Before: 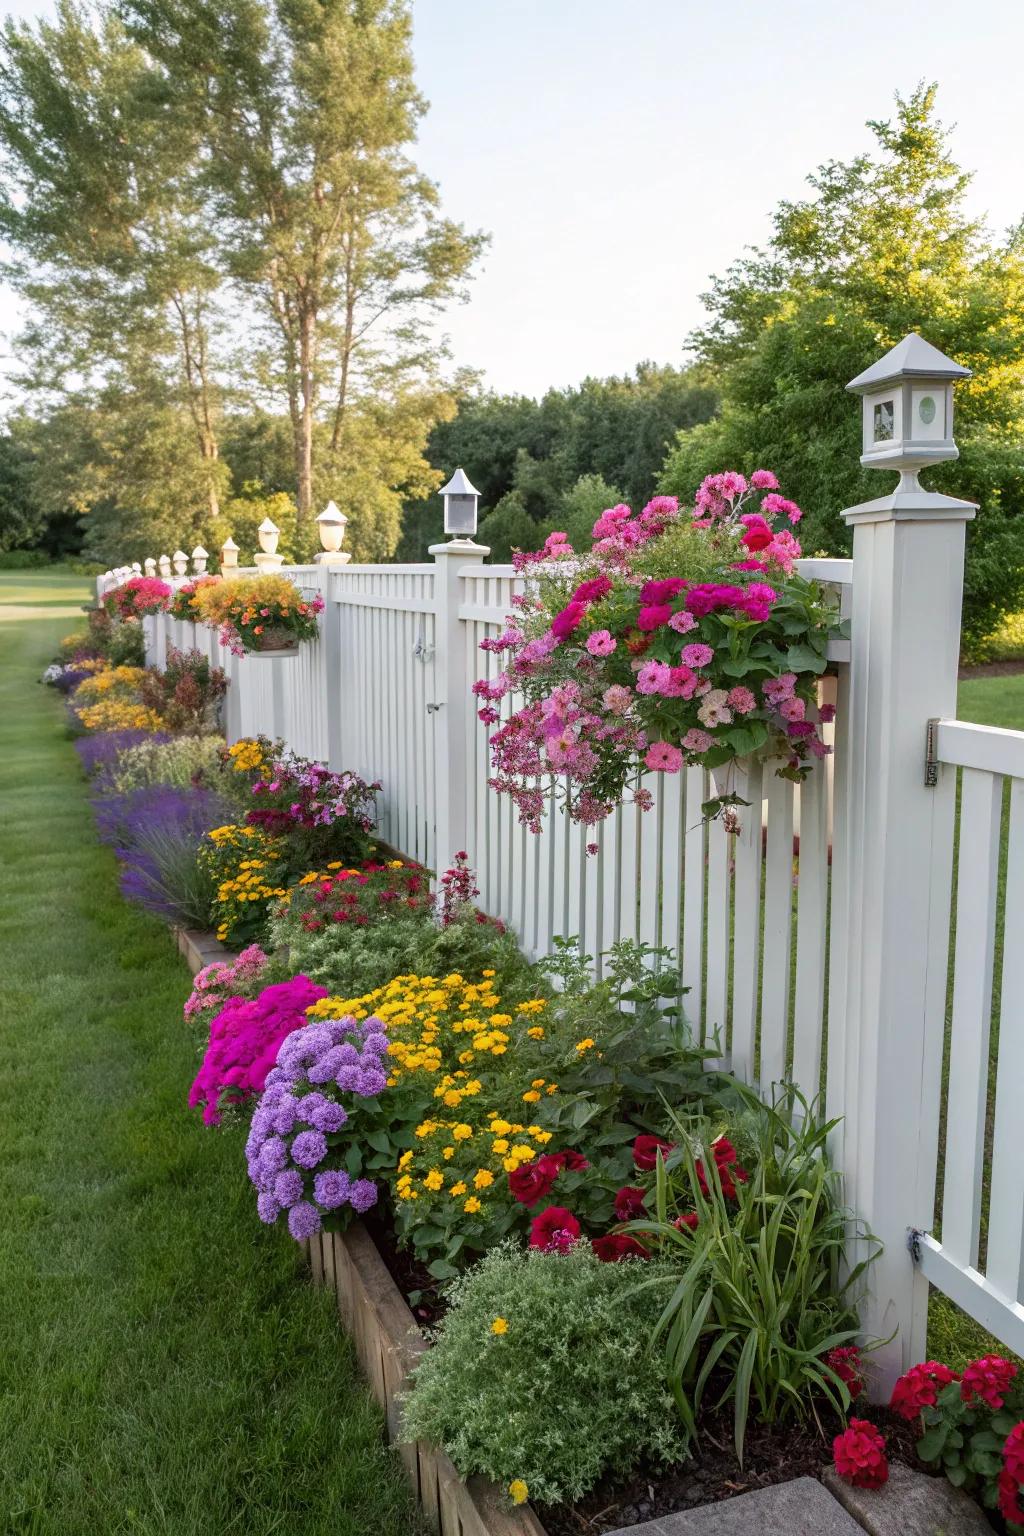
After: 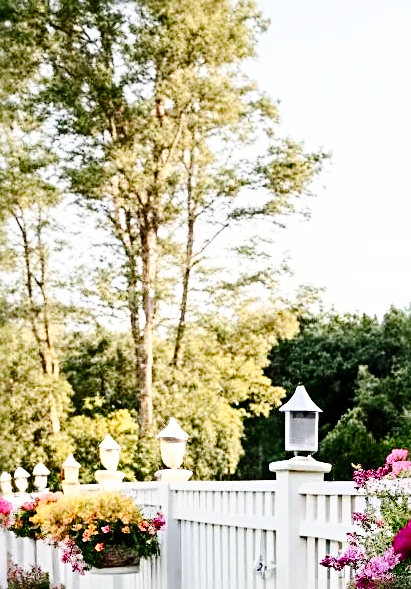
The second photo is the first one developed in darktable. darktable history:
crop: left 15.613%, top 5.46%, right 44.187%, bottom 56.152%
sharpen: radius 3.958
contrast brightness saturation: contrast 0.296
tone curve: curves: ch0 [(0, 0) (0.003, 0) (0.011, 0.001) (0.025, 0.003) (0.044, 0.005) (0.069, 0.012) (0.1, 0.023) (0.136, 0.039) (0.177, 0.088) (0.224, 0.15) (0.277, 0.24) (0.335, 0.337) (0.399, 0.437) (0.468, 0.535) (0.543, 0.629) (0.623, 0.71) (0.709, 0.782) (0.801, 0.856) (0.898, 0.94) (1, 1)], preserve colors none
